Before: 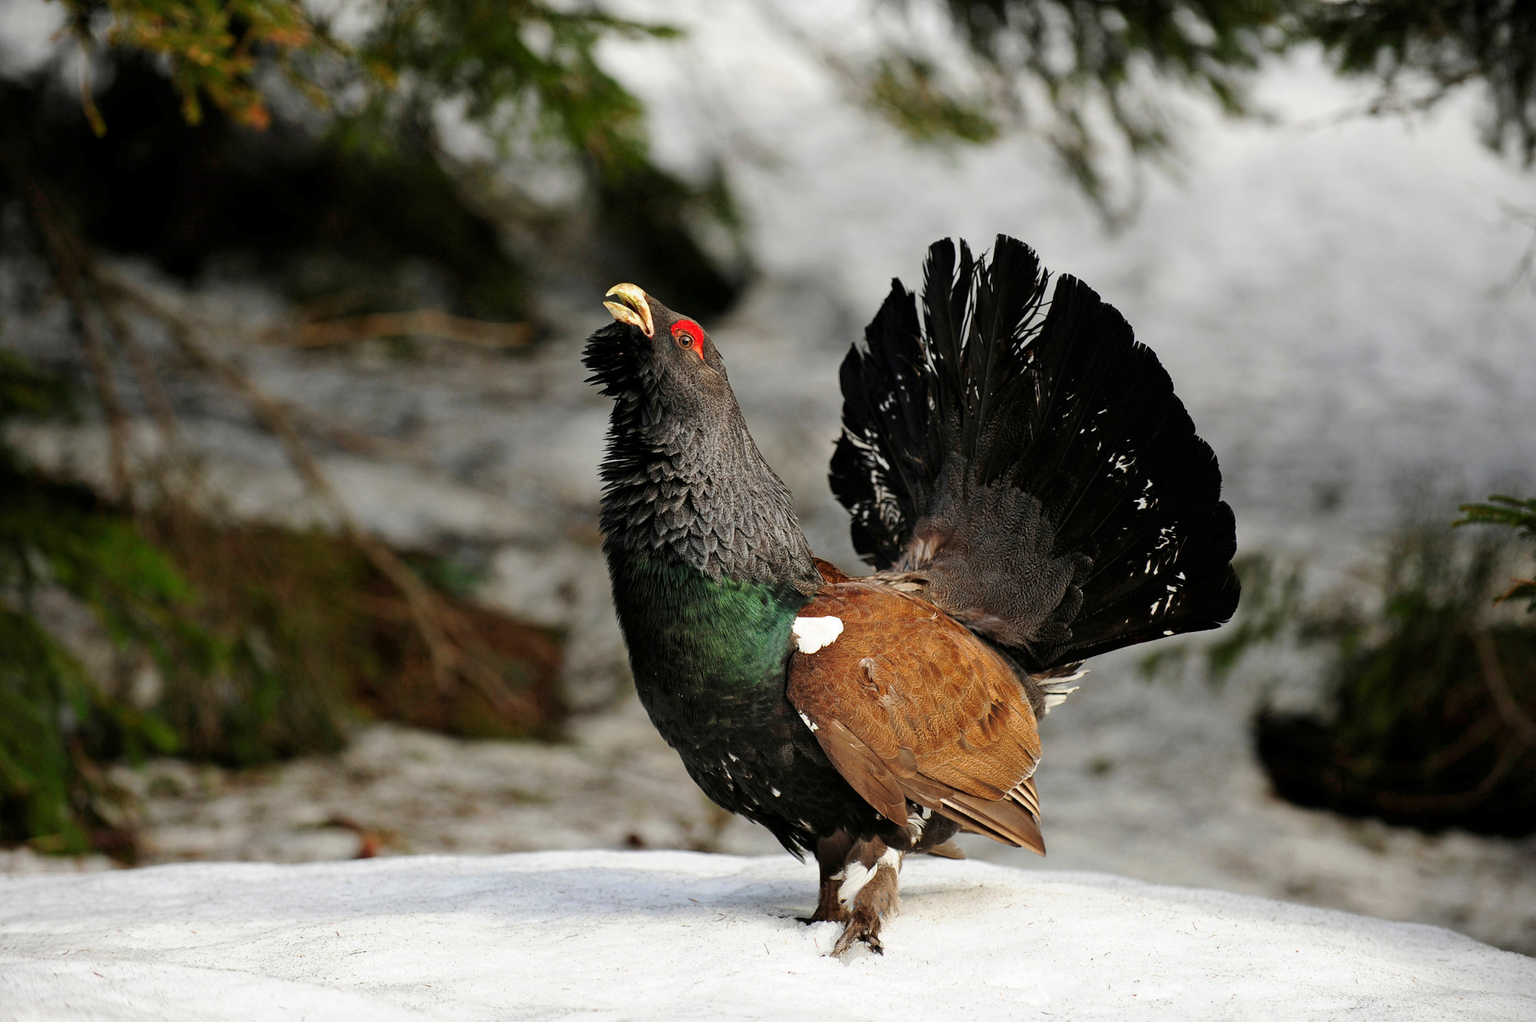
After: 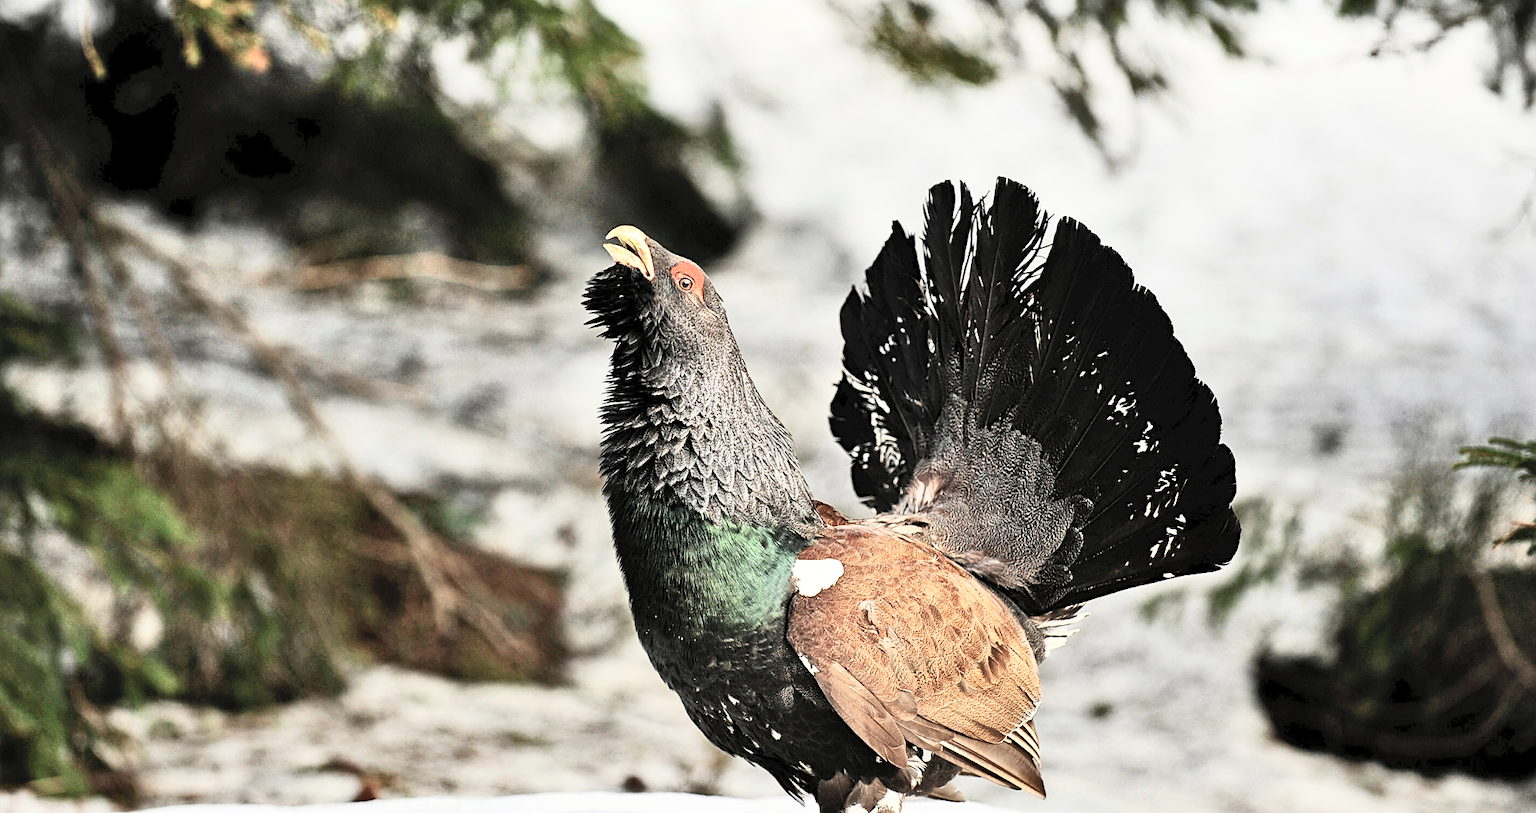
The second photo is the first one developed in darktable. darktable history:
sharpen: on, module defaults
contrast brightness saturation: contrast 0.57, brightness 0.579, saturation -0.327
tone equalizer: -7 EV 0.165 EV, -6 EV 0.563 EV, -5 EV 1.12 EV, -4 EV 1.36 EV, -3 EV 1.13 EV, -2 EV 0.6 EV, -1 EV 0.159 EV
crop and rotate: top 5.662%, bottom 14.757%
shadows and highlights: shadows 59.95, soften with gaussian
